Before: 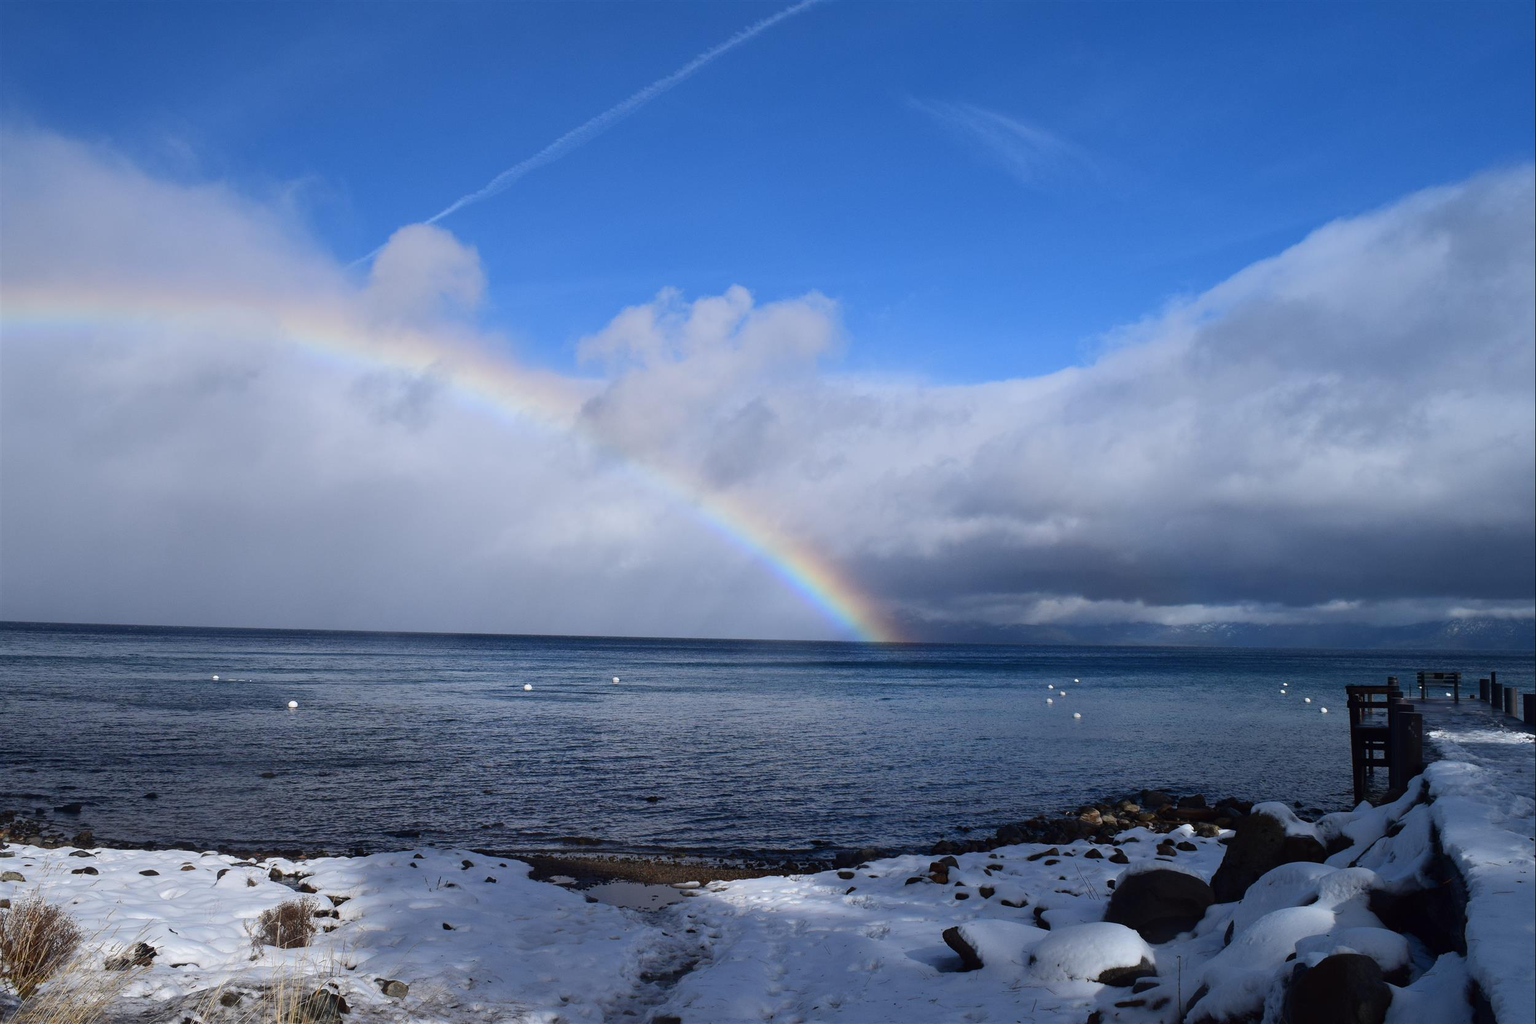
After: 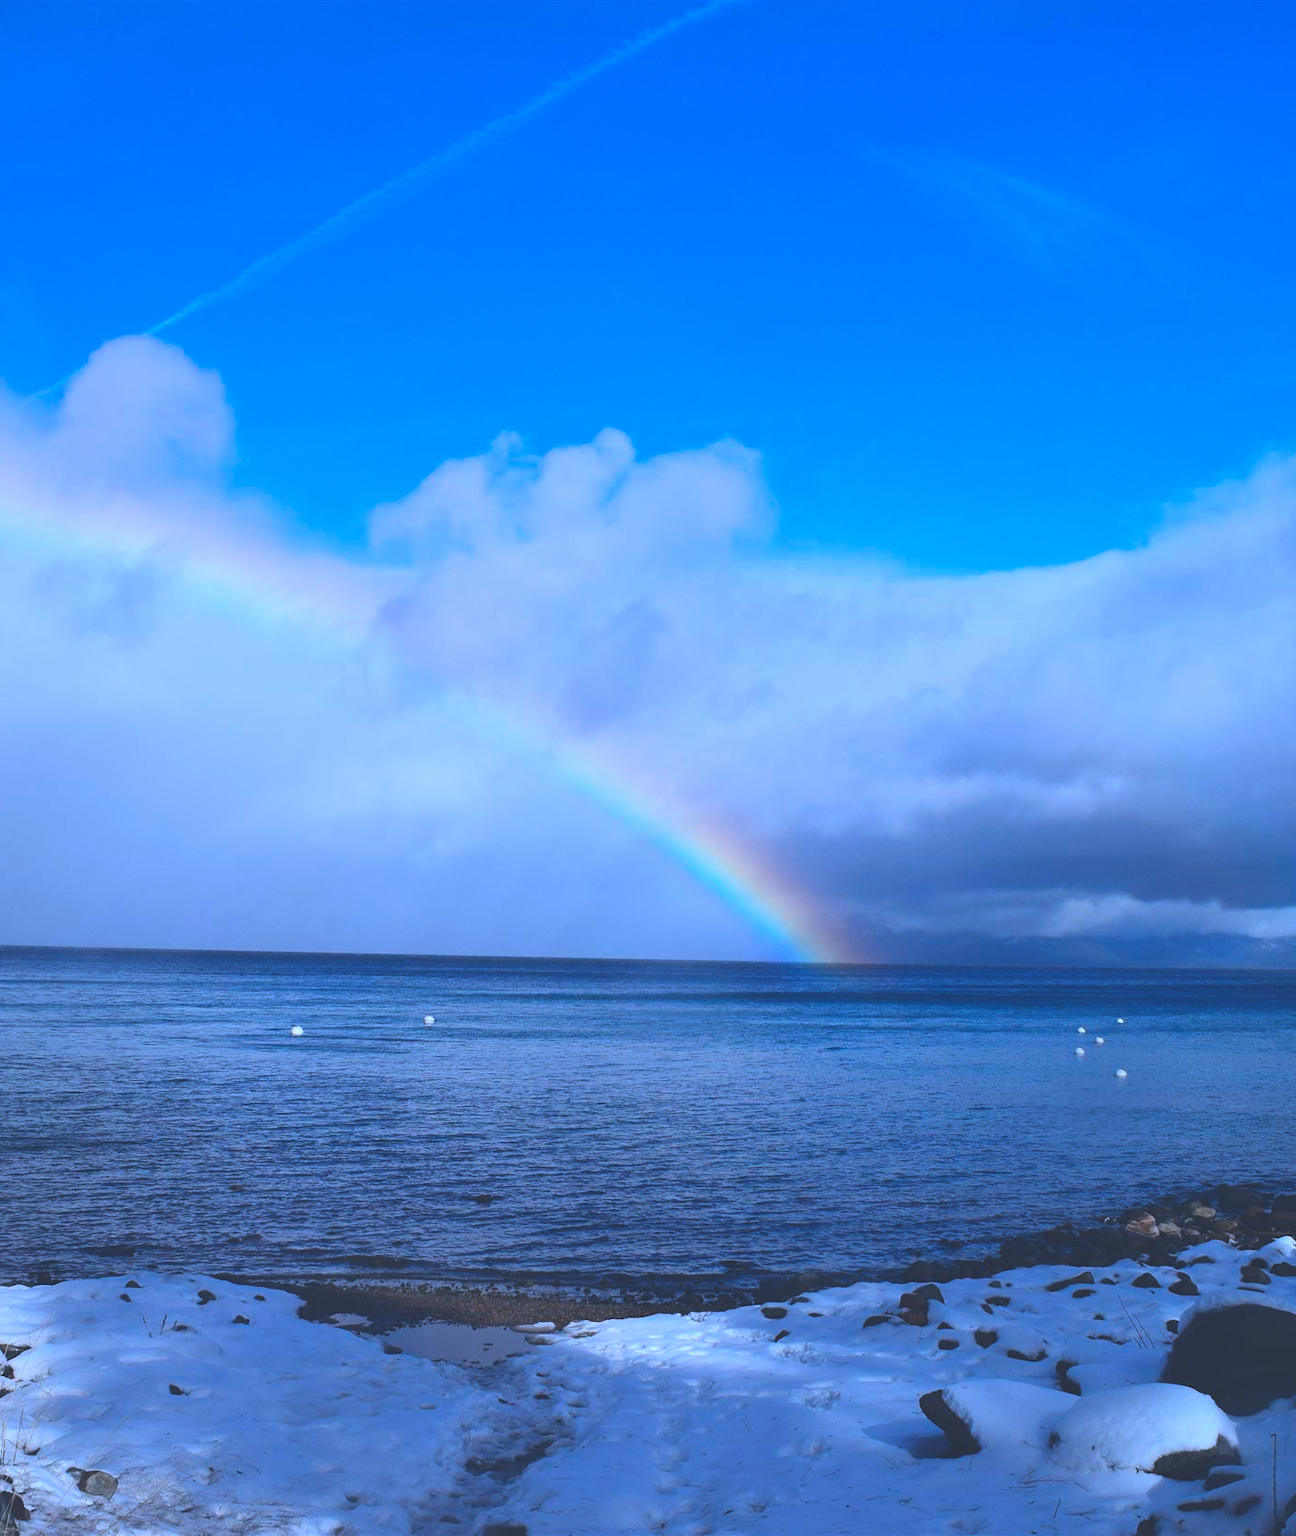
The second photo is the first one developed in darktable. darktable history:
crop: left 21.496%, right 22.254%
exposure: black level correction -0.023, exposure -0.039 EV, compensate highlight preservation false
white balance: red 1, blue 1
color calibration: illuminant custom, x 0.39, y 0.392, temperature 3856.94 K
contrast brightness saturation: contrast 0.03, brightness 0.06, saturation 0.13
color balance: output saturation 120%
